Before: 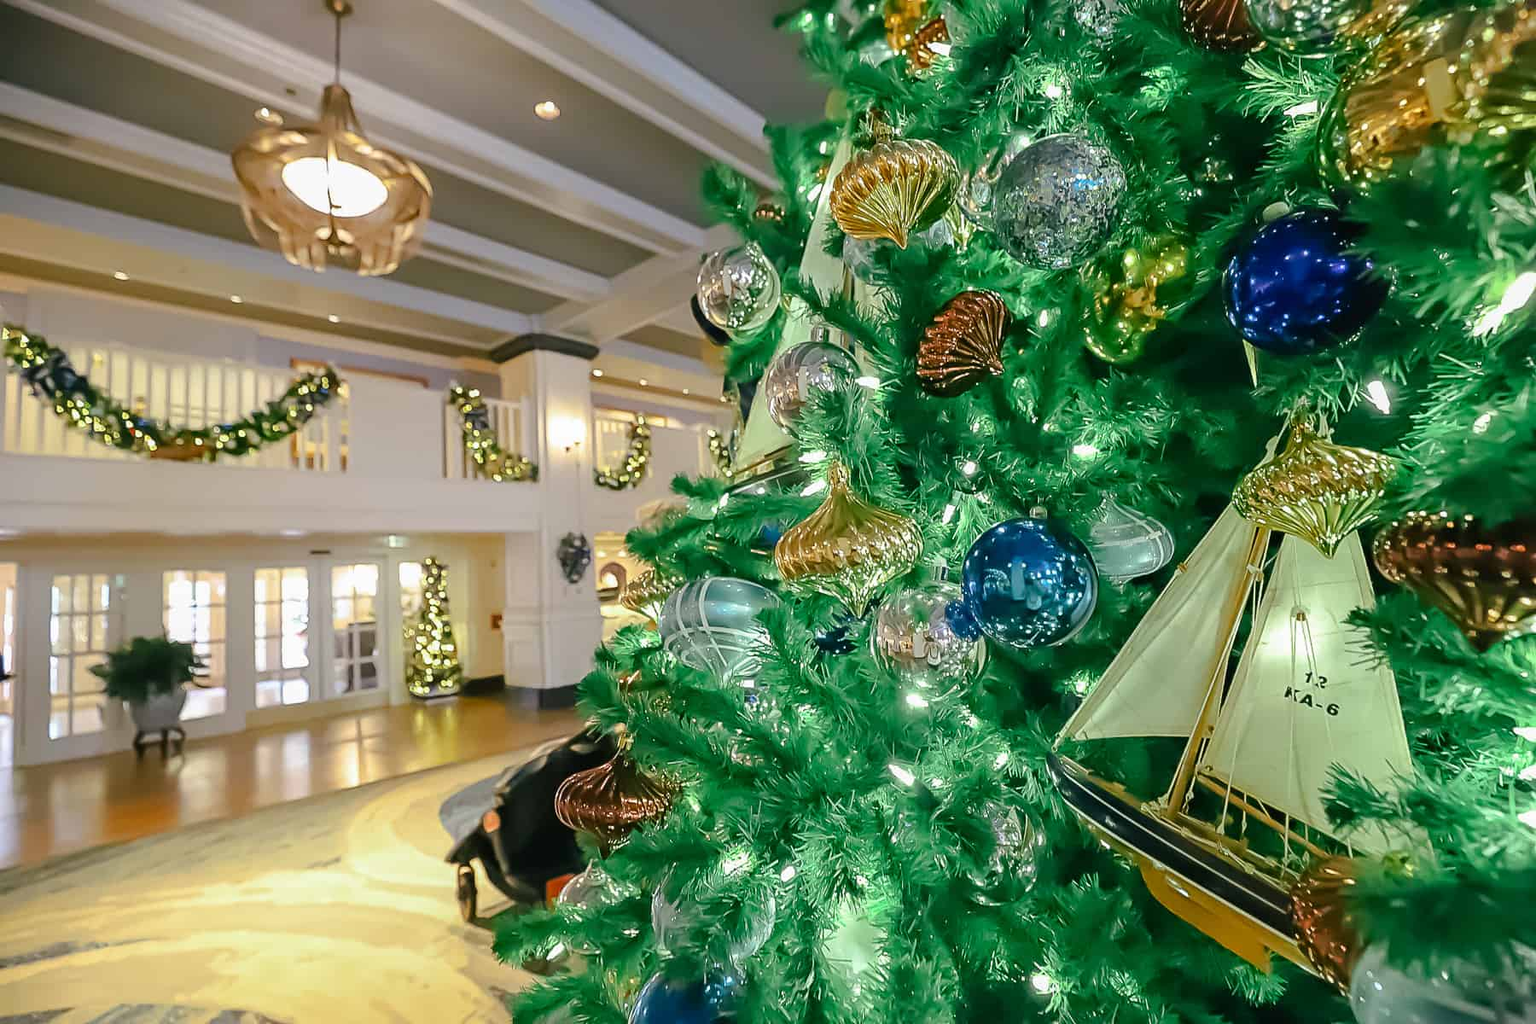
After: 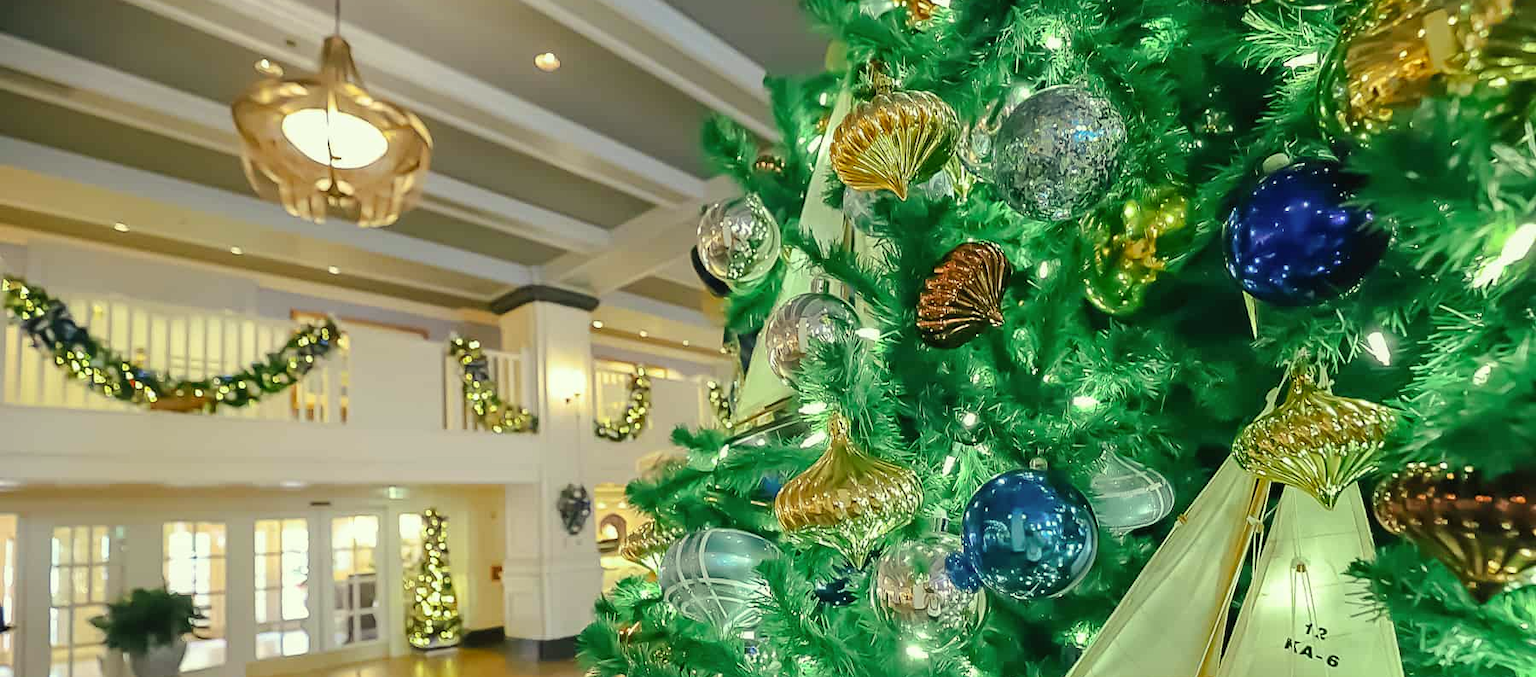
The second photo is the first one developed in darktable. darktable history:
contrast brightness saturation: contrast 0.052, brightness 0.063, saturation 0.013
color correction: highlights a* -5.88, highlights b* 10.83
crop and rotate: top 4.751%, bottom 29.034%
